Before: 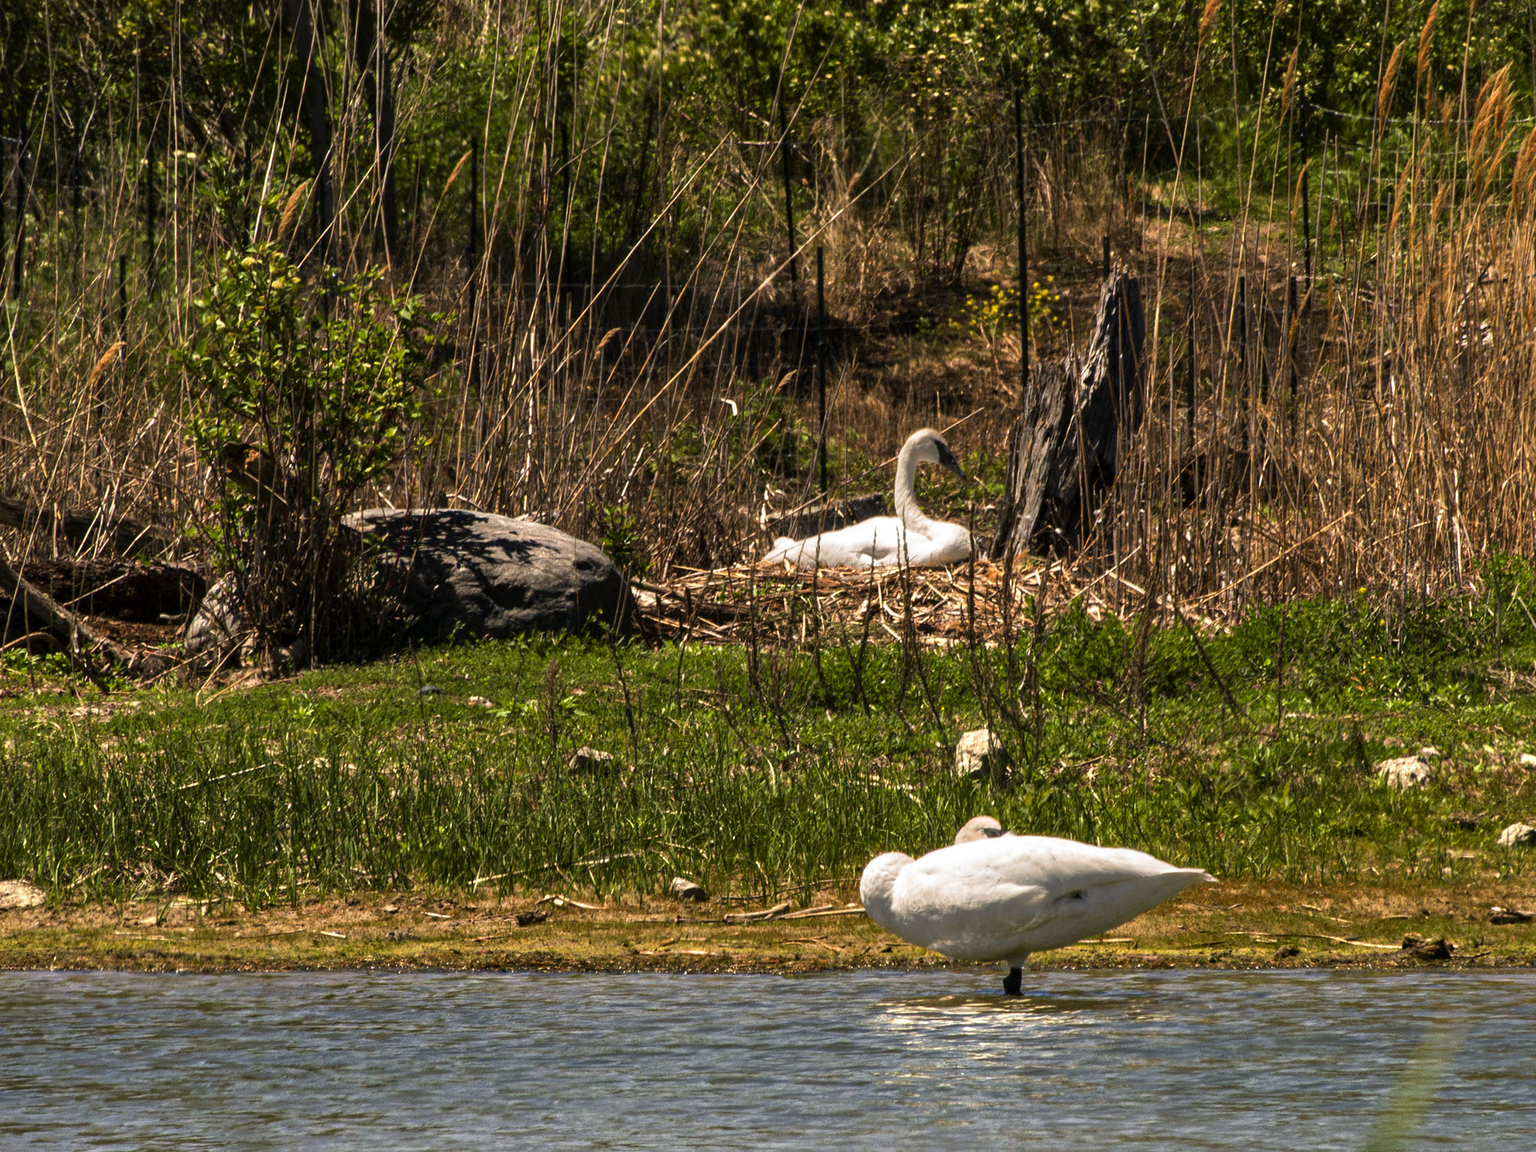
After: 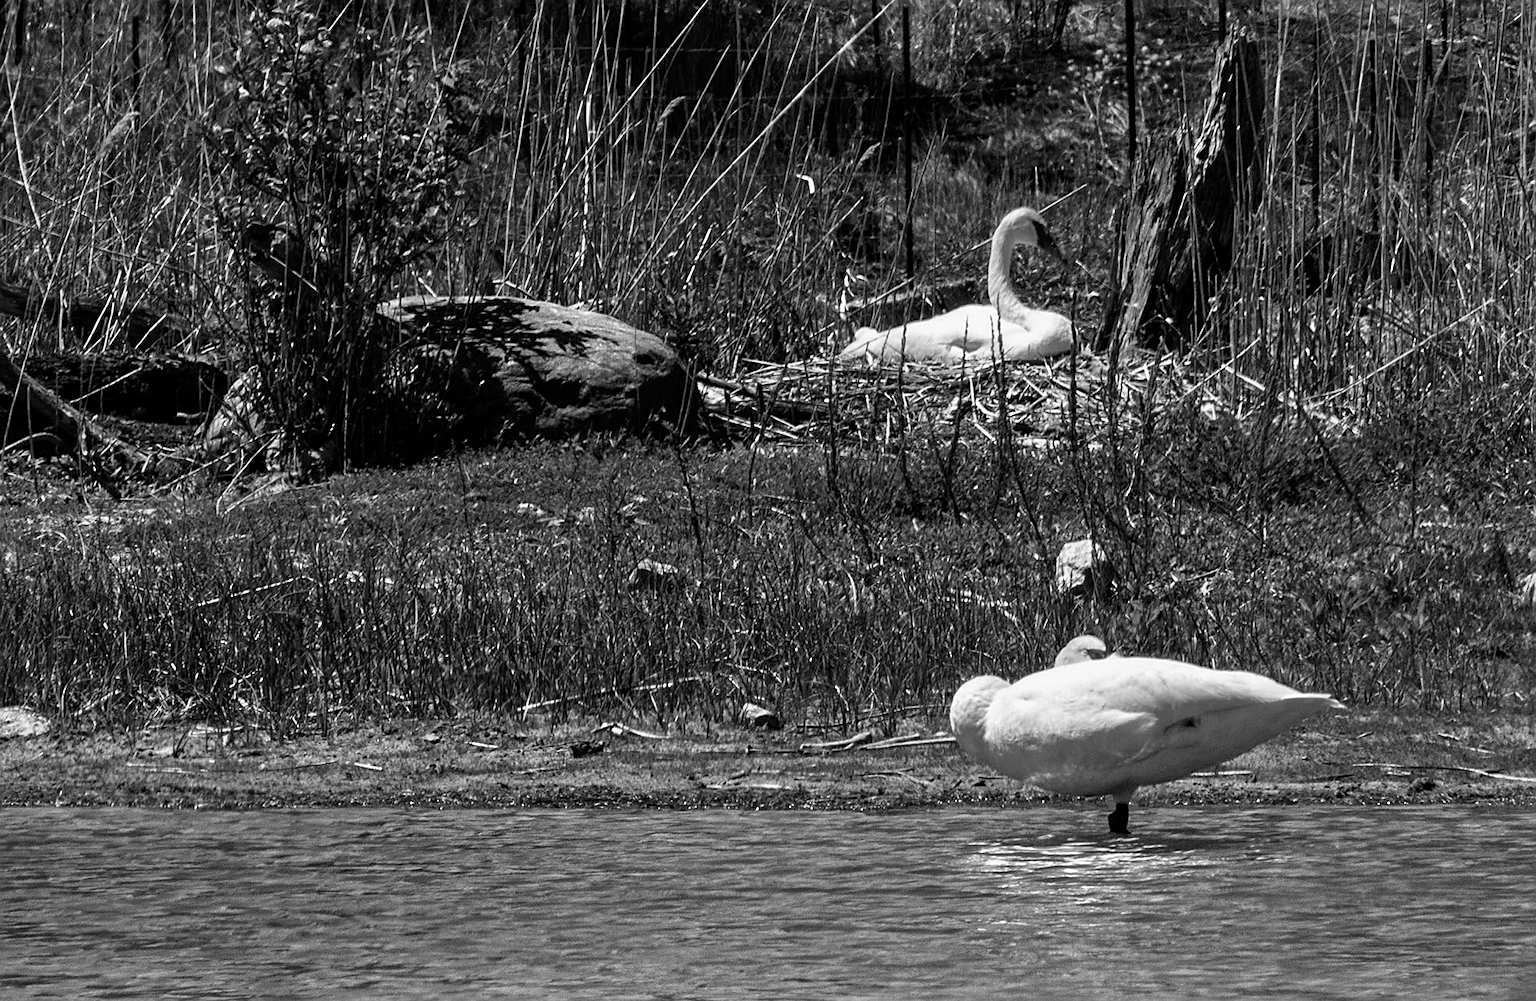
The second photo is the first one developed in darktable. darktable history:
sharpen: on, module defaults
color correction: saturation 0.85
color calibration: output gray [0.31, 0.36, 0.33, 0], gray › normalize channels true, illuminant same as pipeline (D50), adaptation XYZ, x 0.346, y 0.359, gamut compression 0
crop: top 20.916%, right 9.437%, bottom 0.316%
